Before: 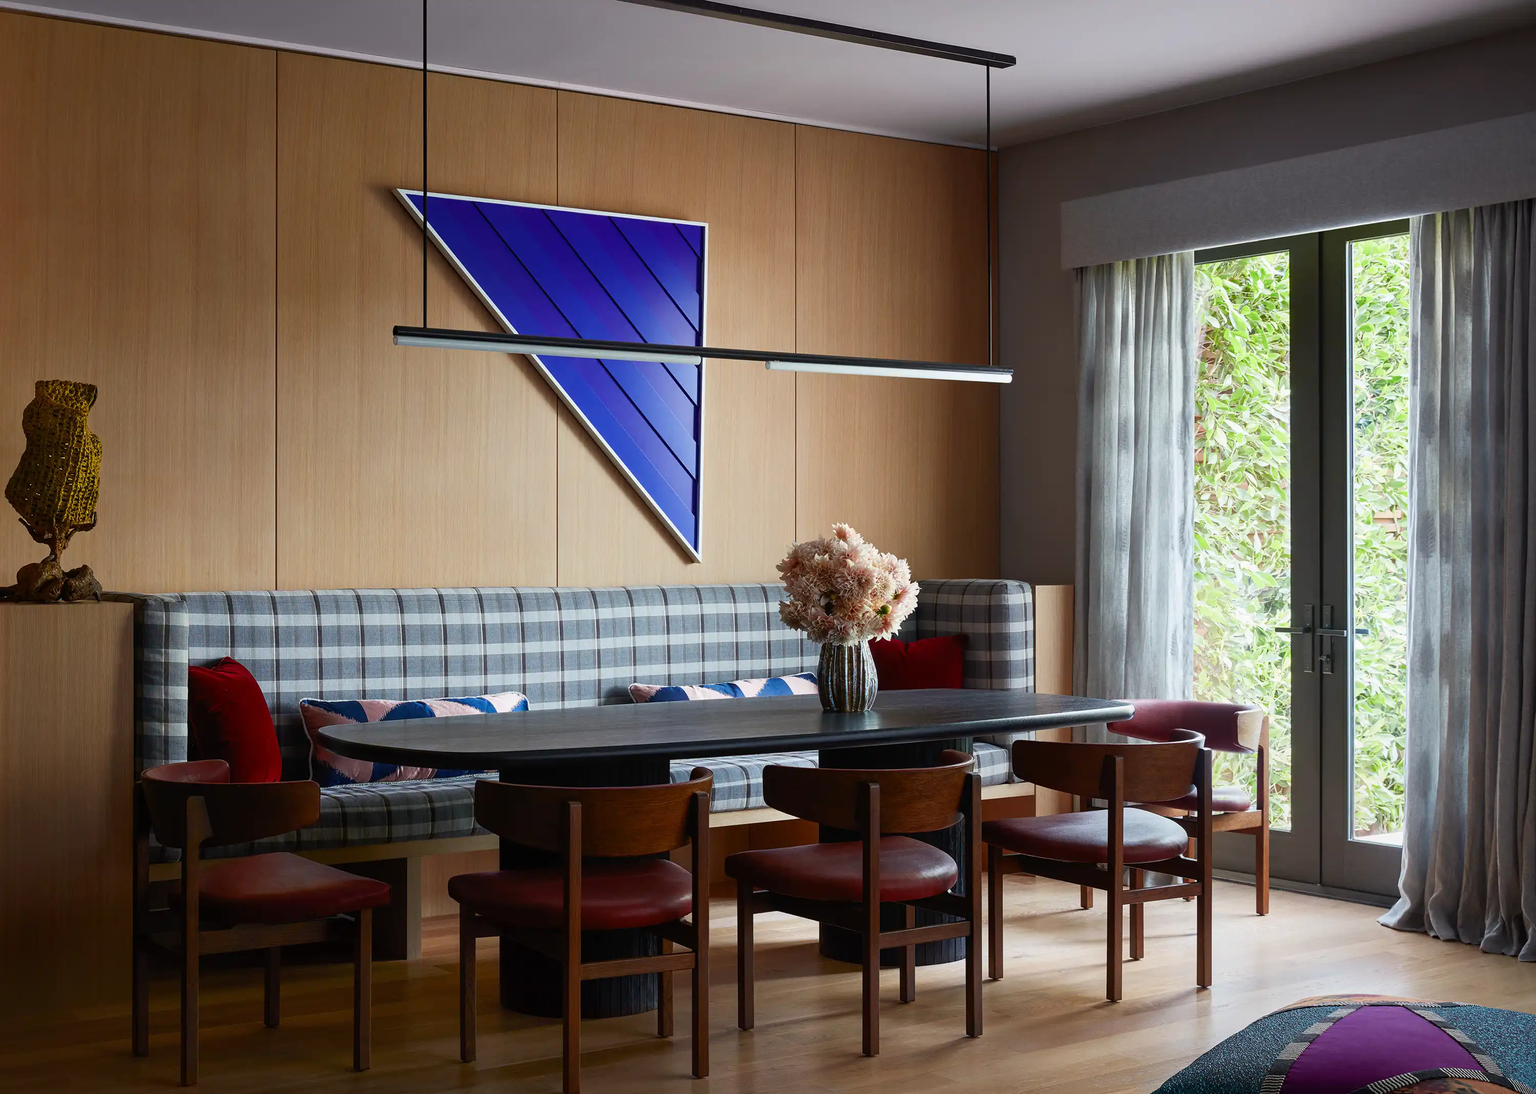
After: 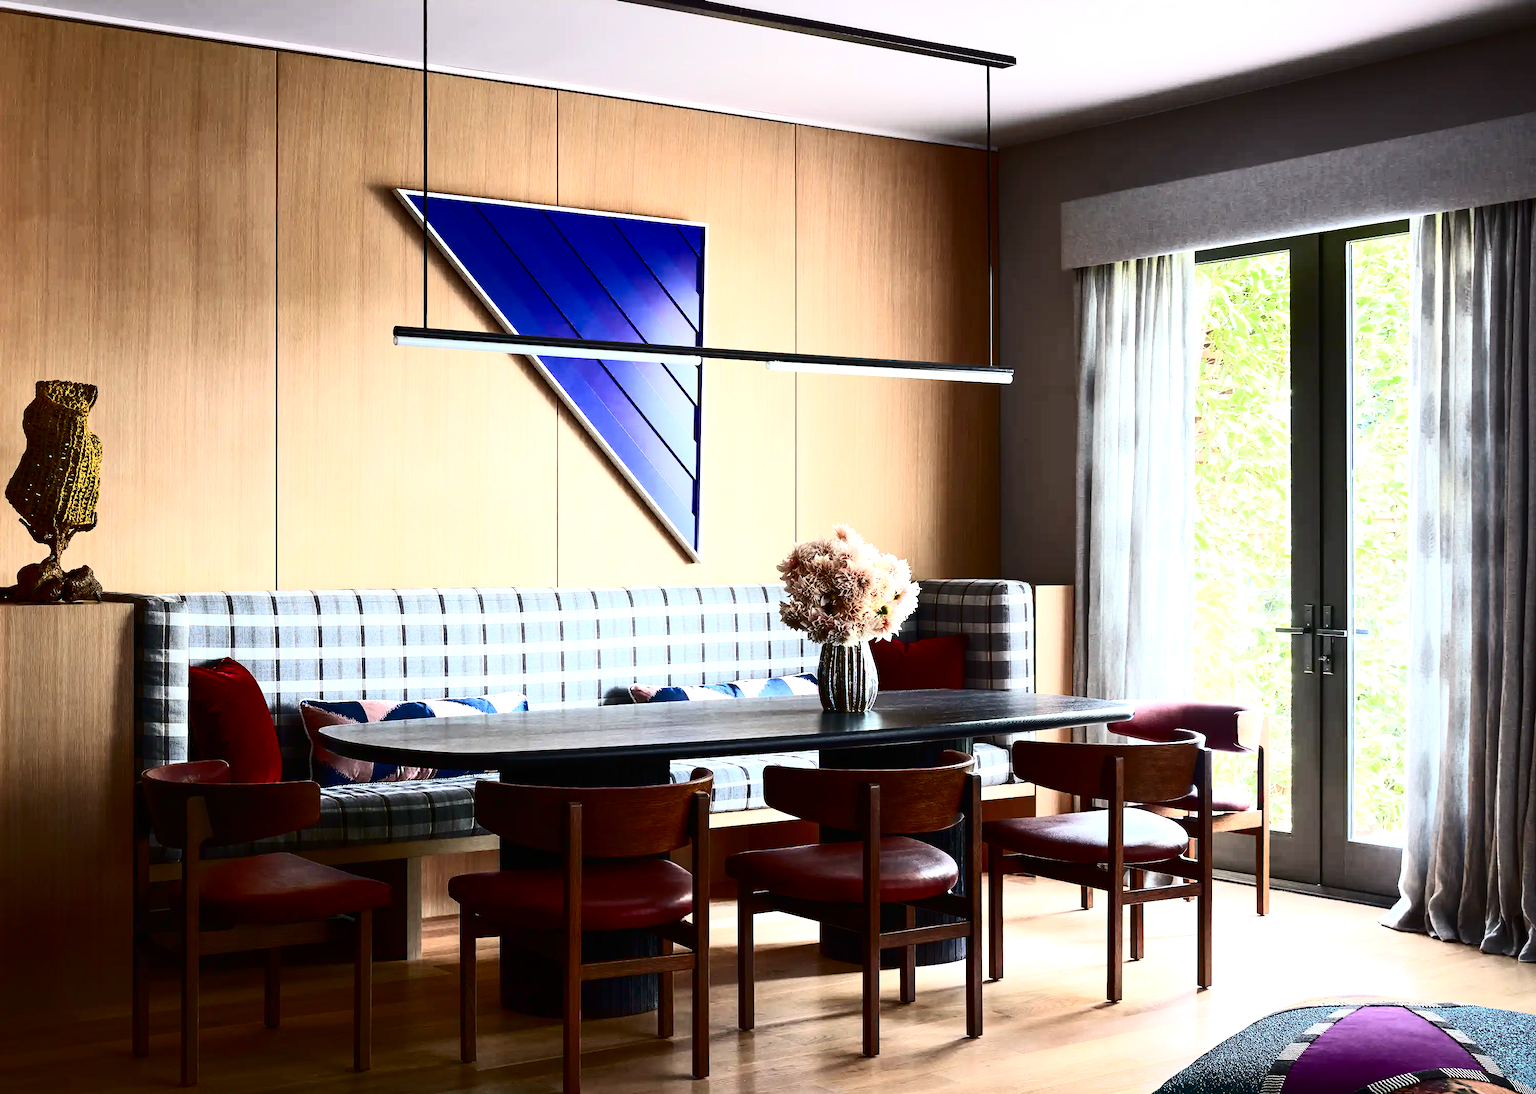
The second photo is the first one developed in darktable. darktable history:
contrast brightness saturation: contrast 0.5, saturation -0.1
exposure: black level correction 0, exposure 1.2 EV, compensate exposure bias true, compensate highlight preservation false
